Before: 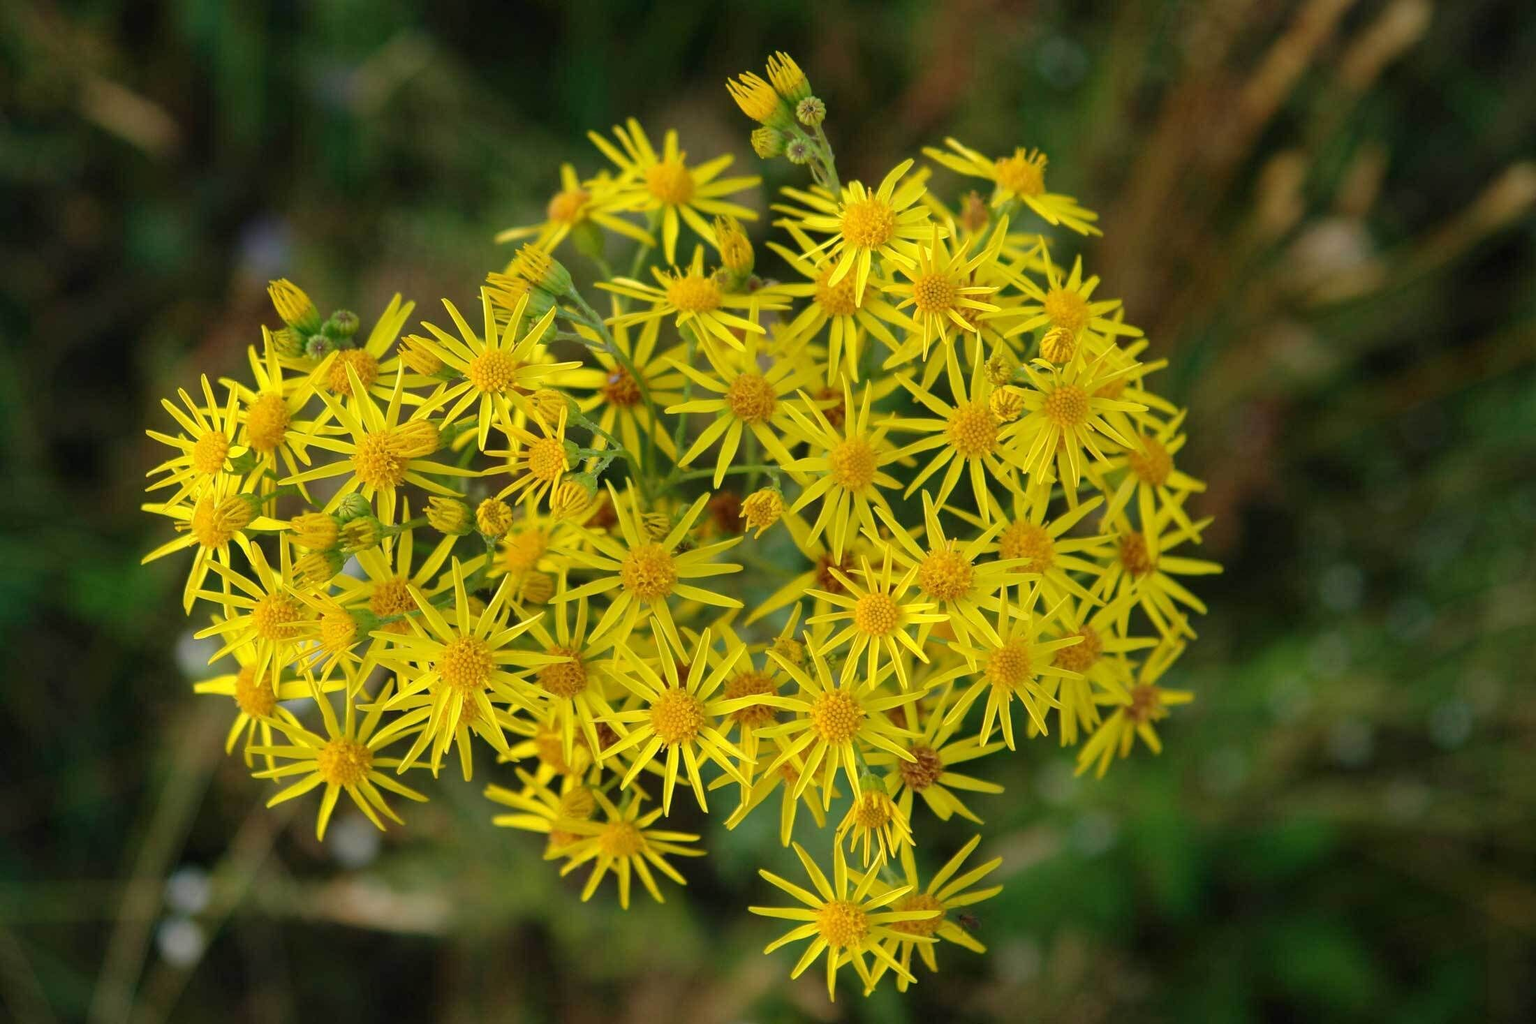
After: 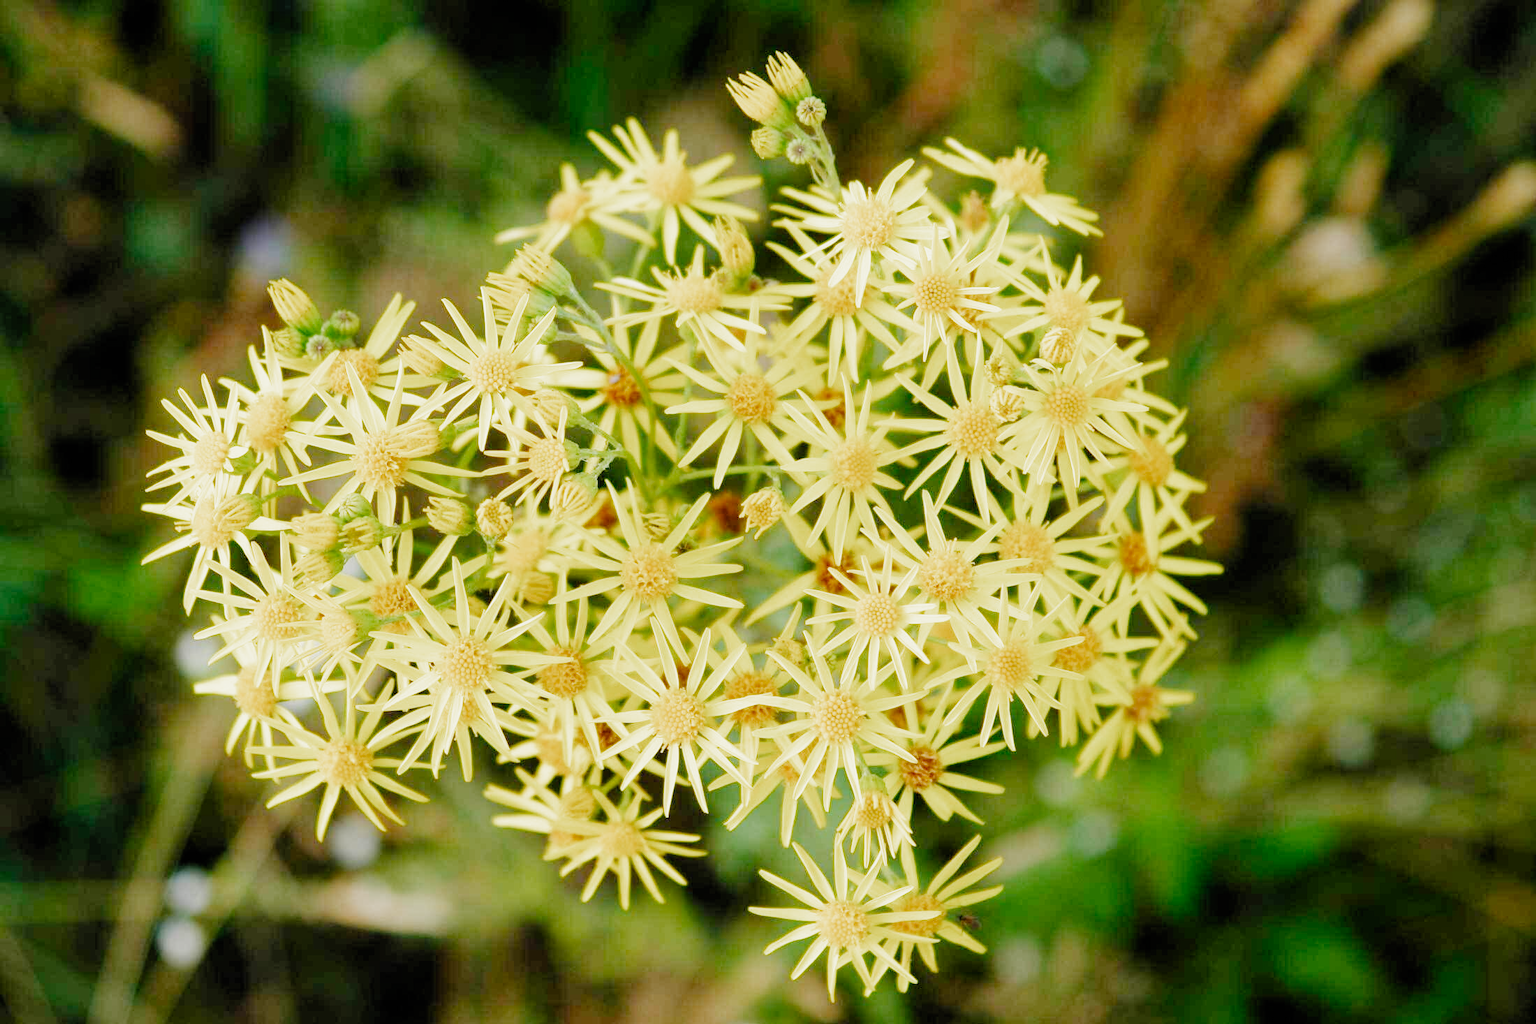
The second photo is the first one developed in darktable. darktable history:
filmic rgb: black relative exposure -4.32 EV, white relative exposure 4.56 EV, threshold 5.97 EV, hardness 2.37, contrast 1.06, add noise in highlights 0.001, preserve chrominance no, color science v3 (2019), use custom middle-gray values true, contrast in highlights soft, enable highlight reconstruction true
exposure: black level correction 0, exposure 1.471 EV, compensate highlight preservation false
